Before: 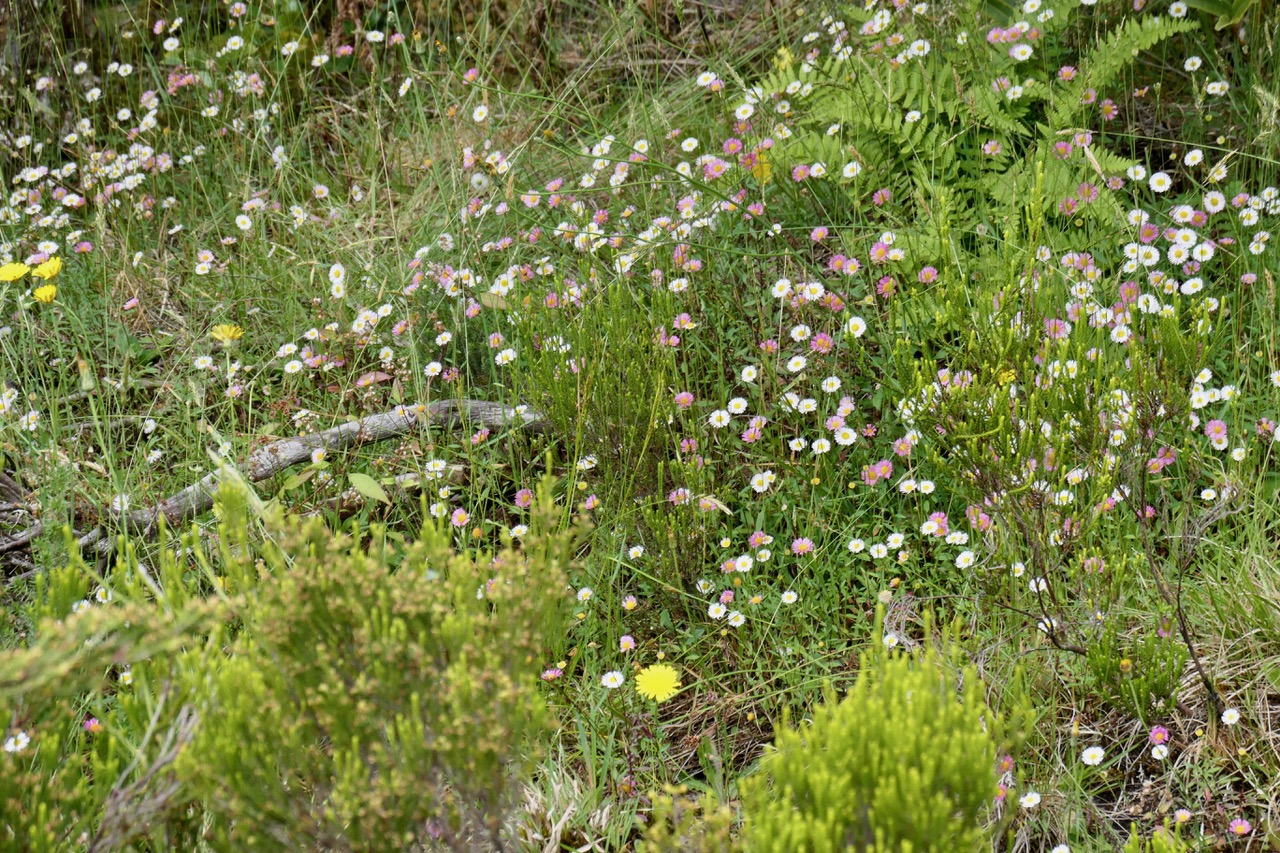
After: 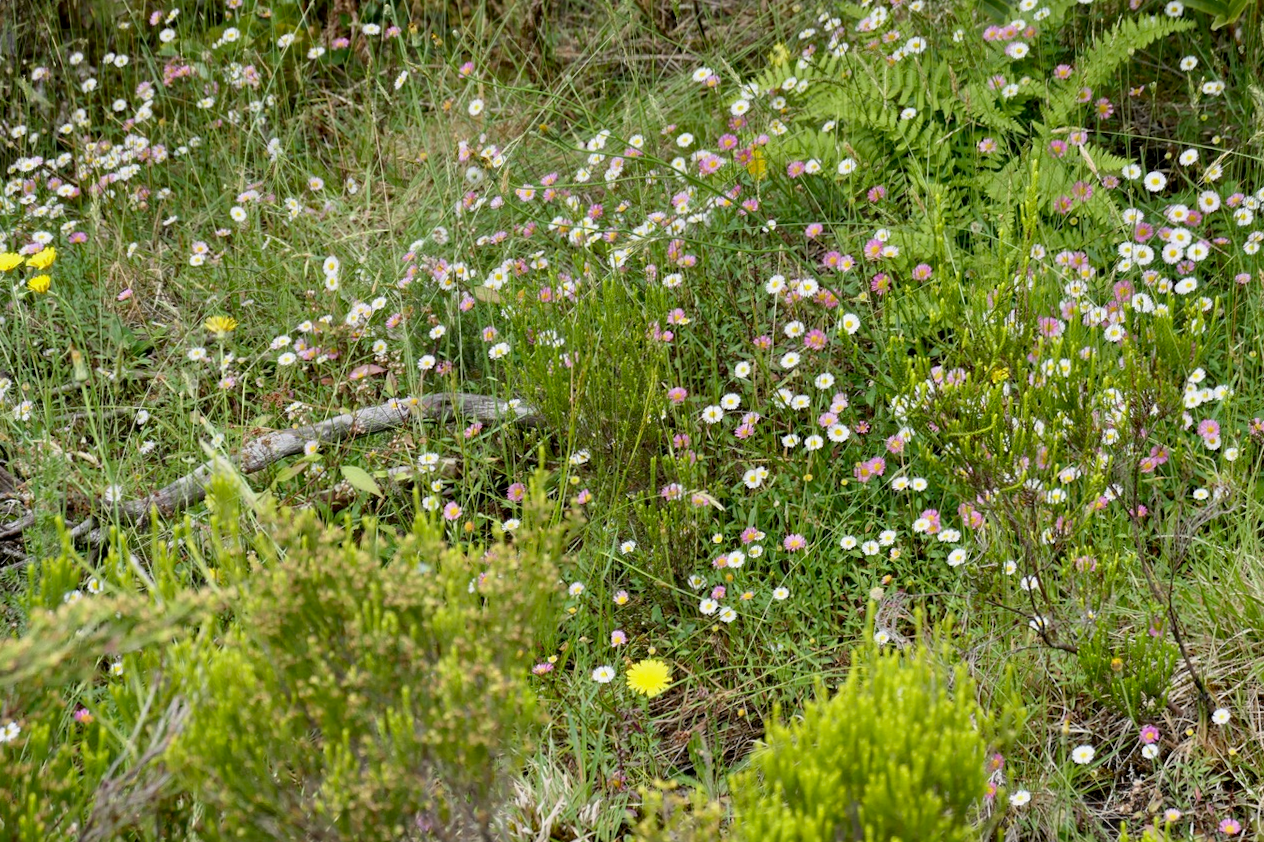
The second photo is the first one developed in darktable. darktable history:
crop and rotate: angle -0.469°
